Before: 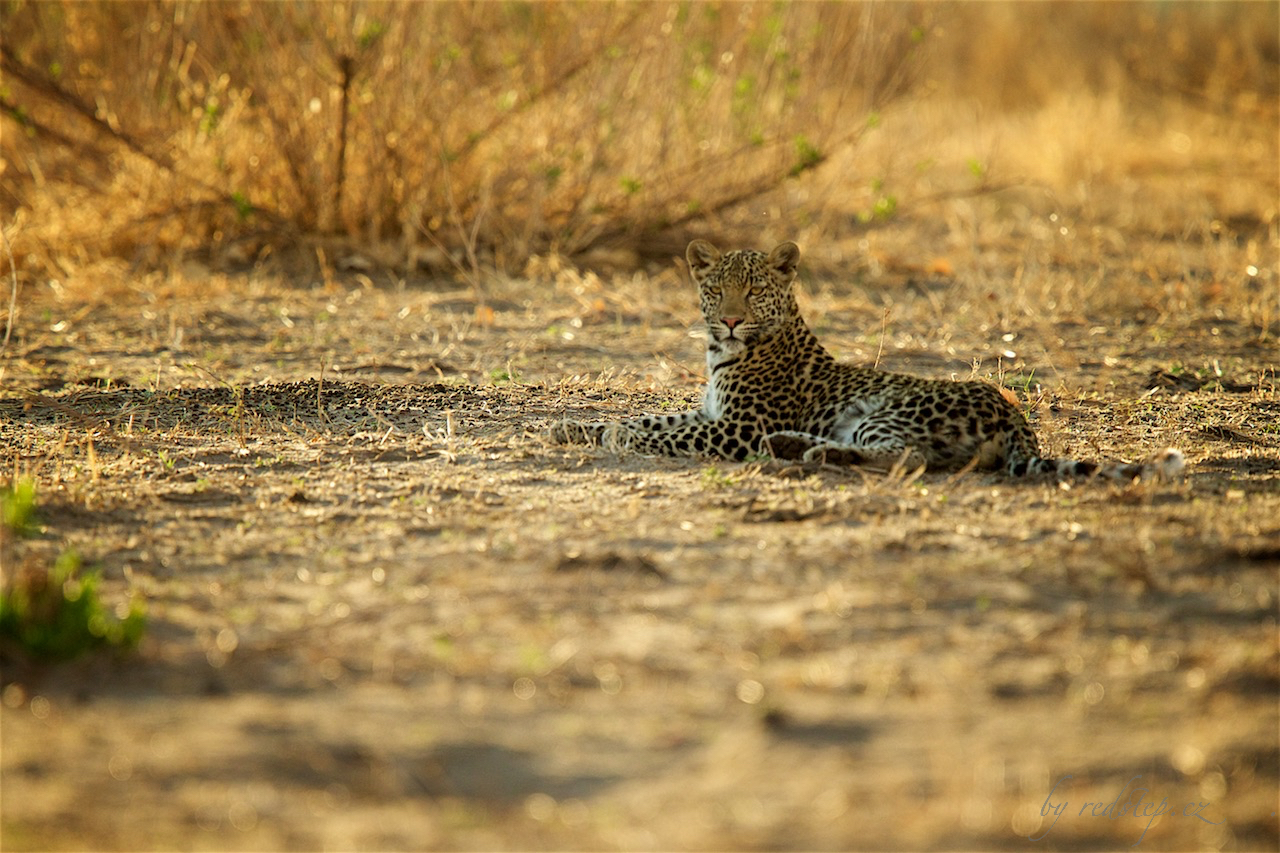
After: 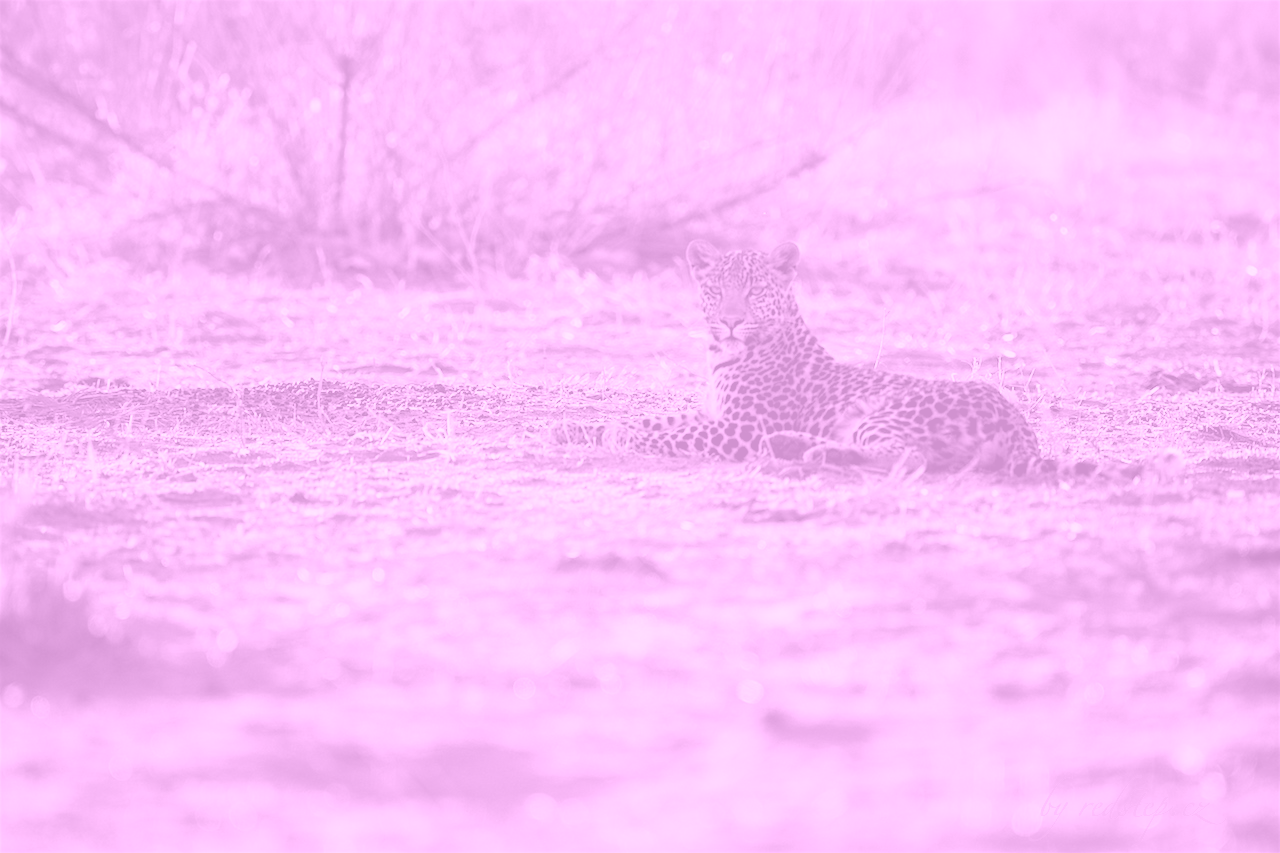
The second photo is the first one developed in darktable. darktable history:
local contrast: mode bilateral grid, contrast 20, coarseness 50, detail 120%, midtone range 0.2
color correction: highlights a* 5.3, highlights b* 24.26, shadows a* -15.58, shadows b* 4.02
colorize: hue 331.2°, saturation 75%, source mix 30.28%, lightness 70.52%, version 1
